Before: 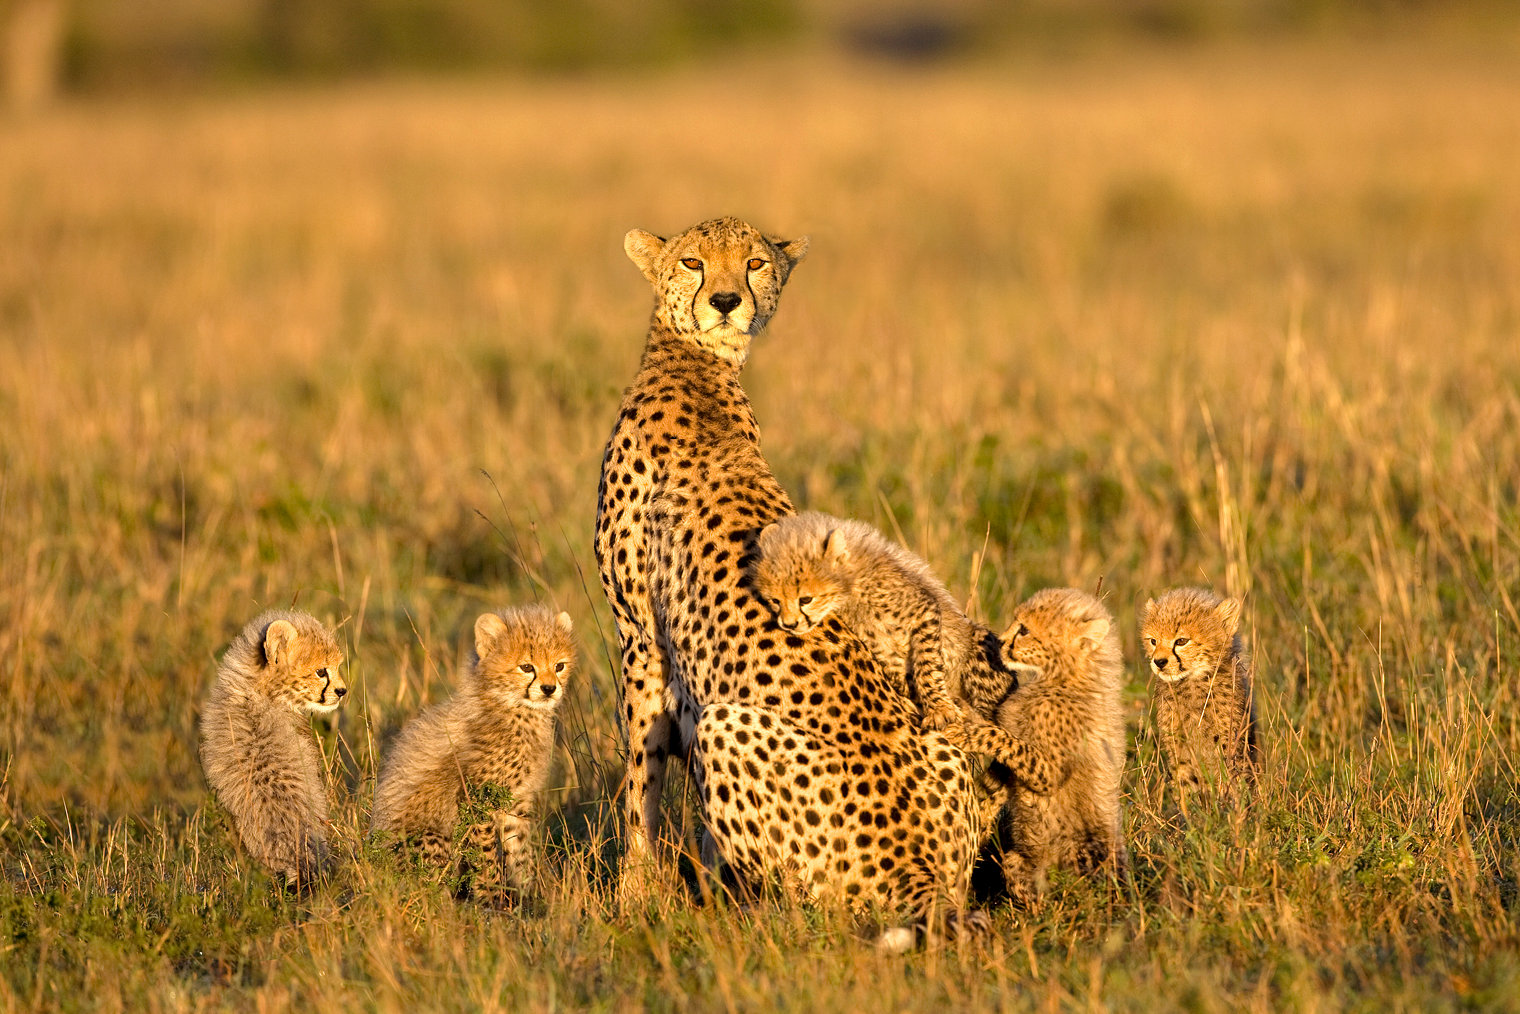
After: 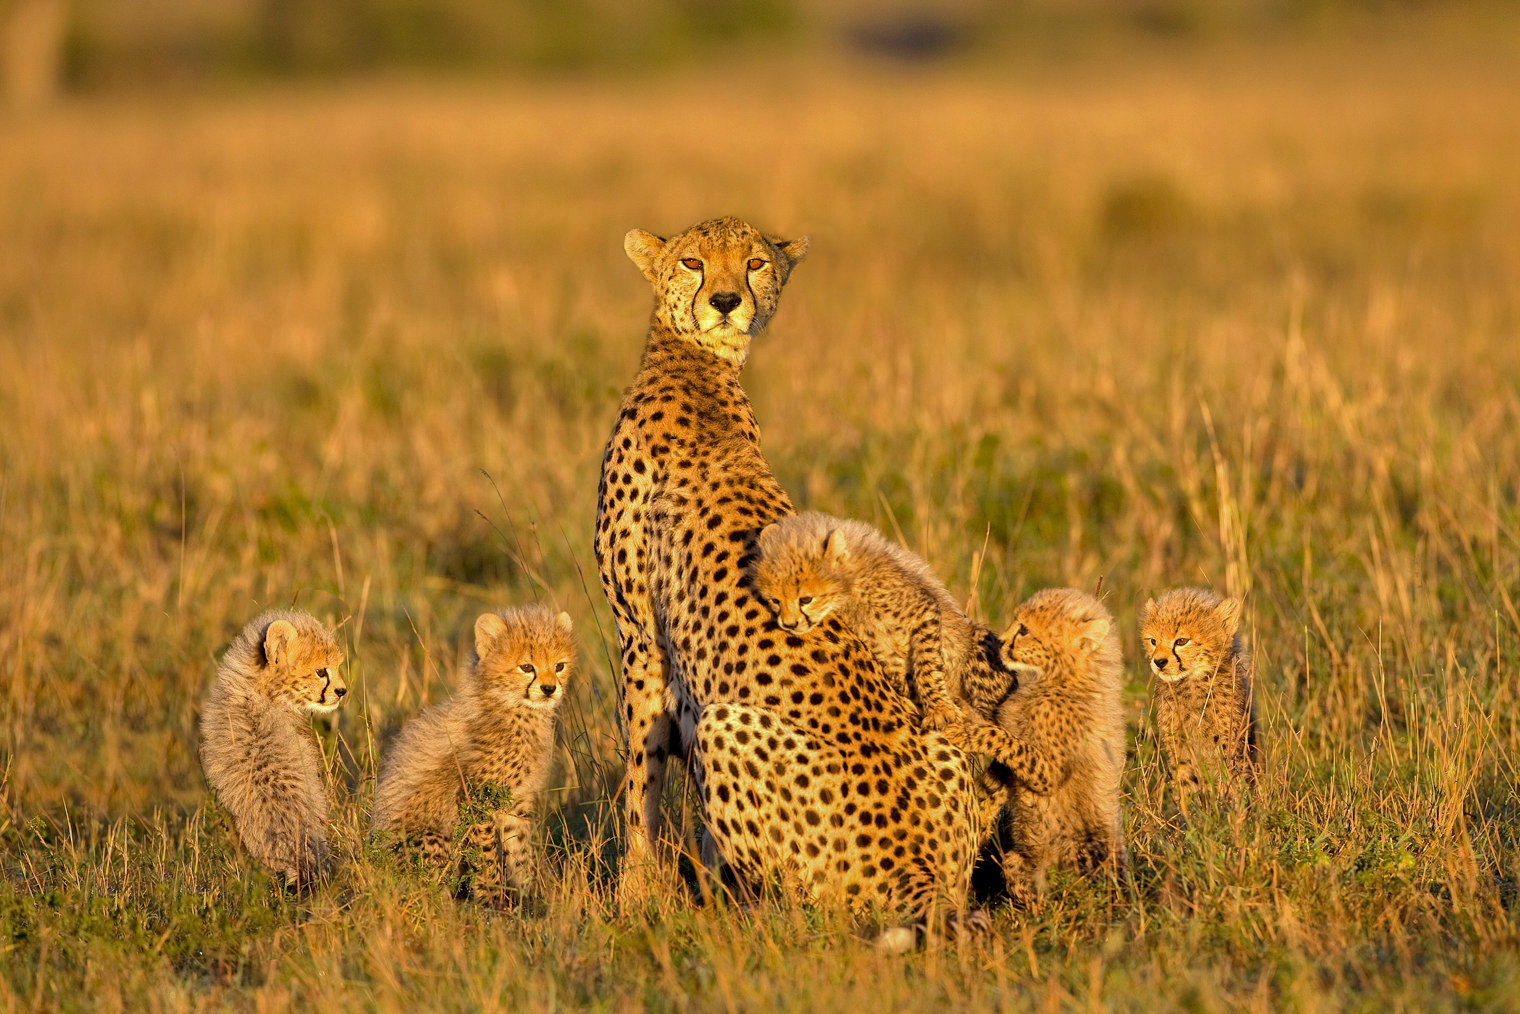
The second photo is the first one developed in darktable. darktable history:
shadows and highlights: shadows 38.97, highlights -73.89
